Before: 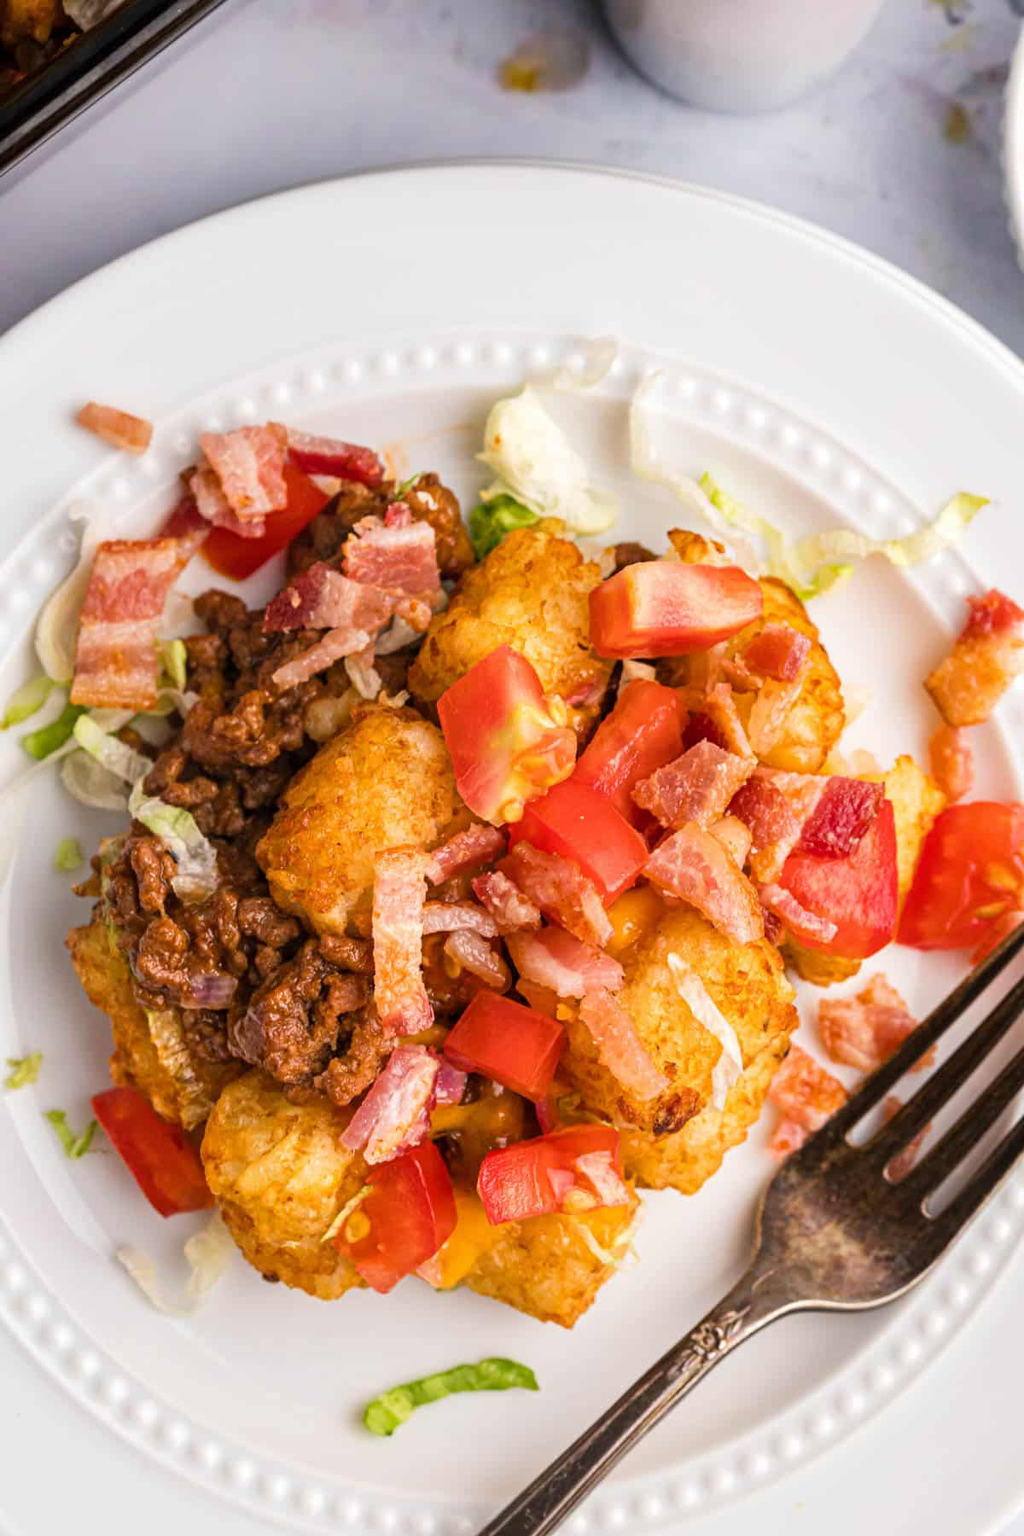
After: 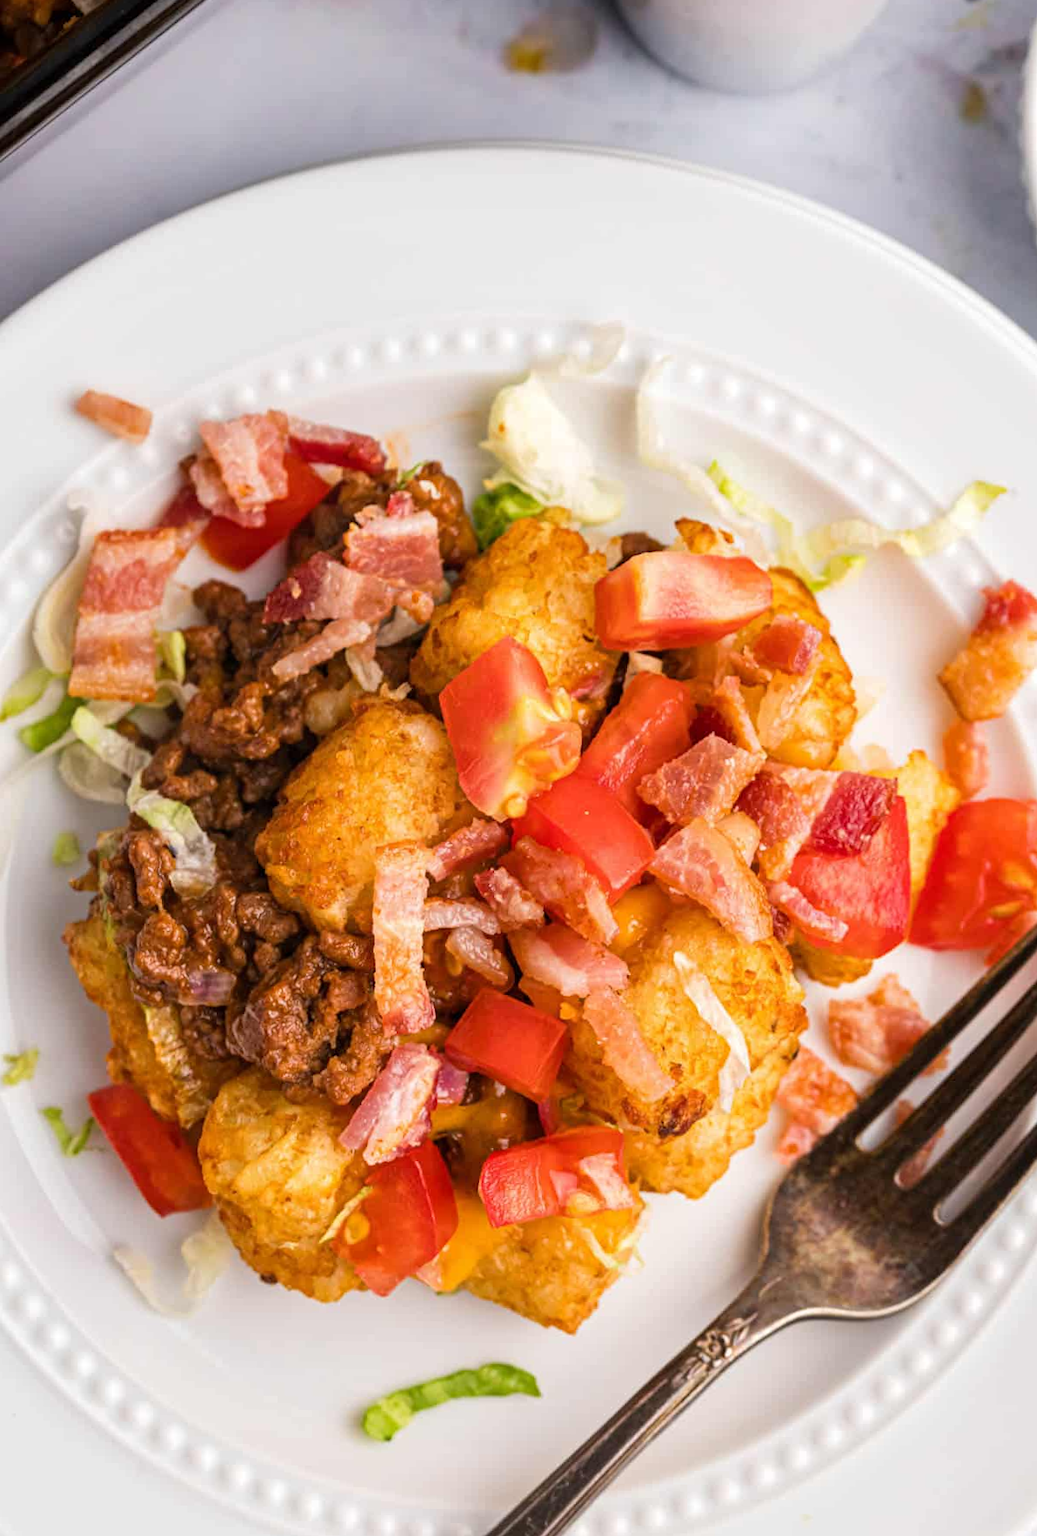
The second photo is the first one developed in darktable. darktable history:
crop: top 1.049%, right 0.001%
rotate and perspective: rotation 0.192°, lens shift (horizontal) -0.015, crop left 0.005, crop right 0.996, crop top 0.006, crop bottom 0.99
